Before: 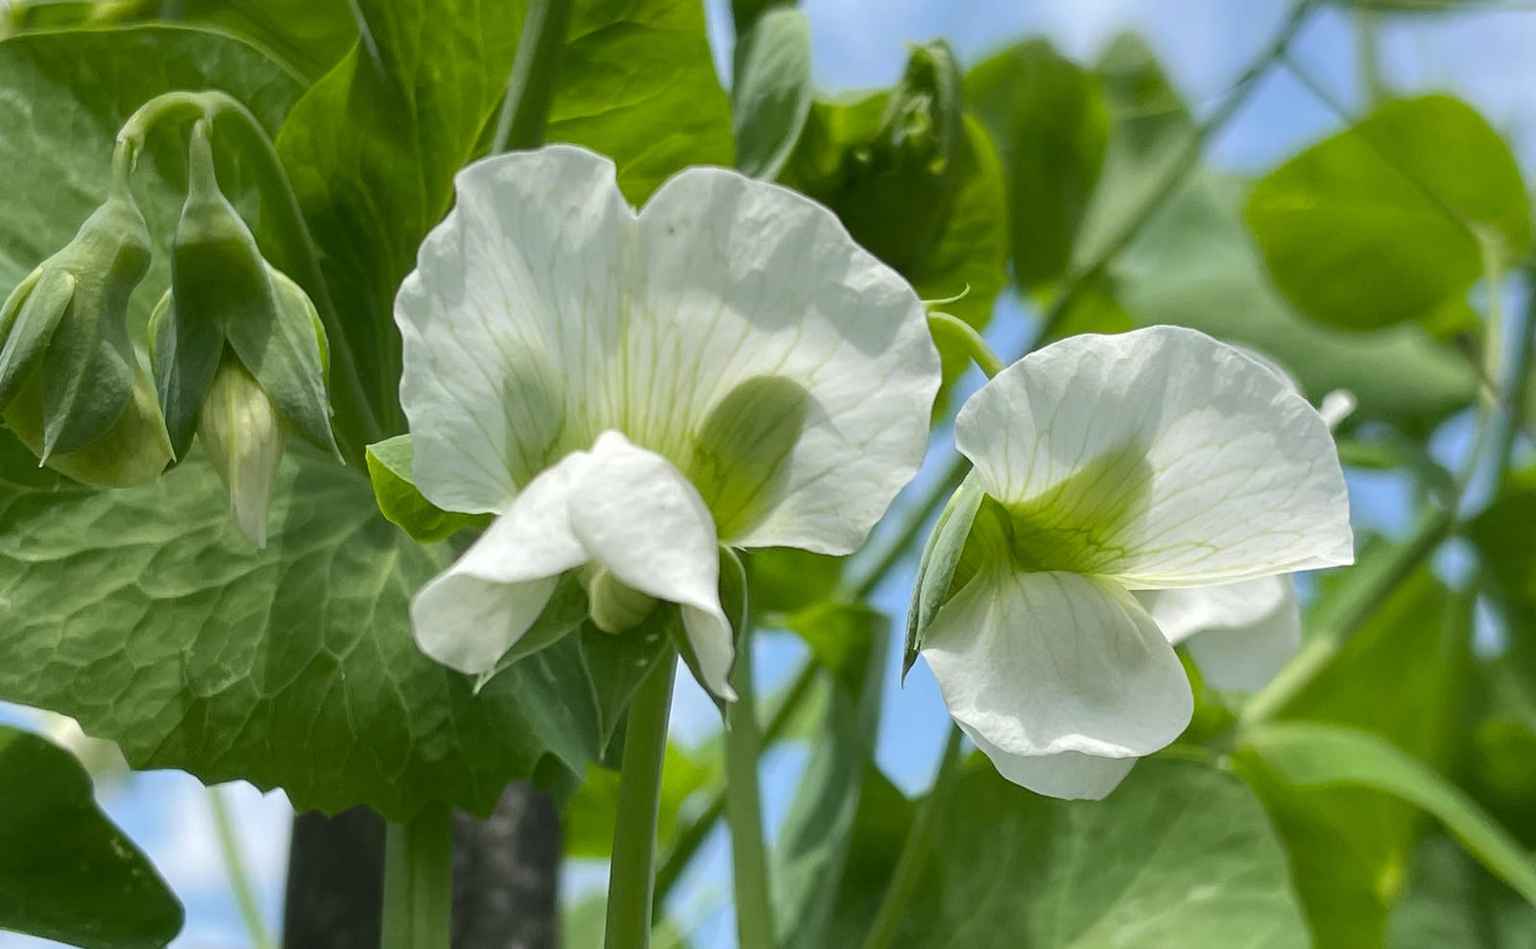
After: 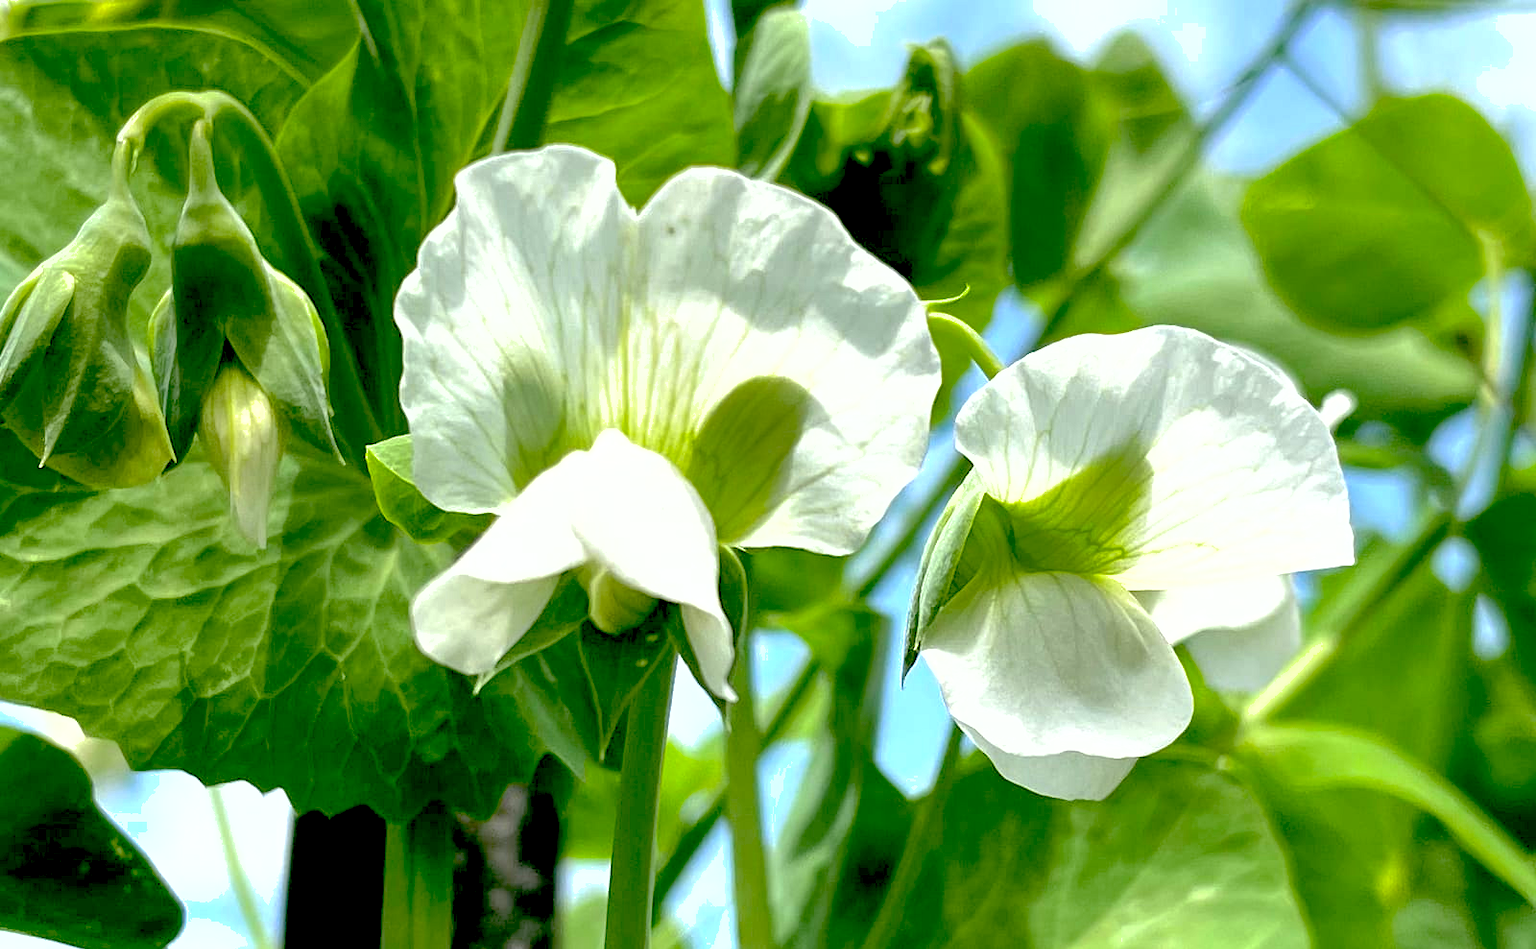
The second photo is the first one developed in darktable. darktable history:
exposure: black level correction 0.036, exposure 0.903 EV, compensate highlight preservation false
shadows and highlights: on, module defaults
